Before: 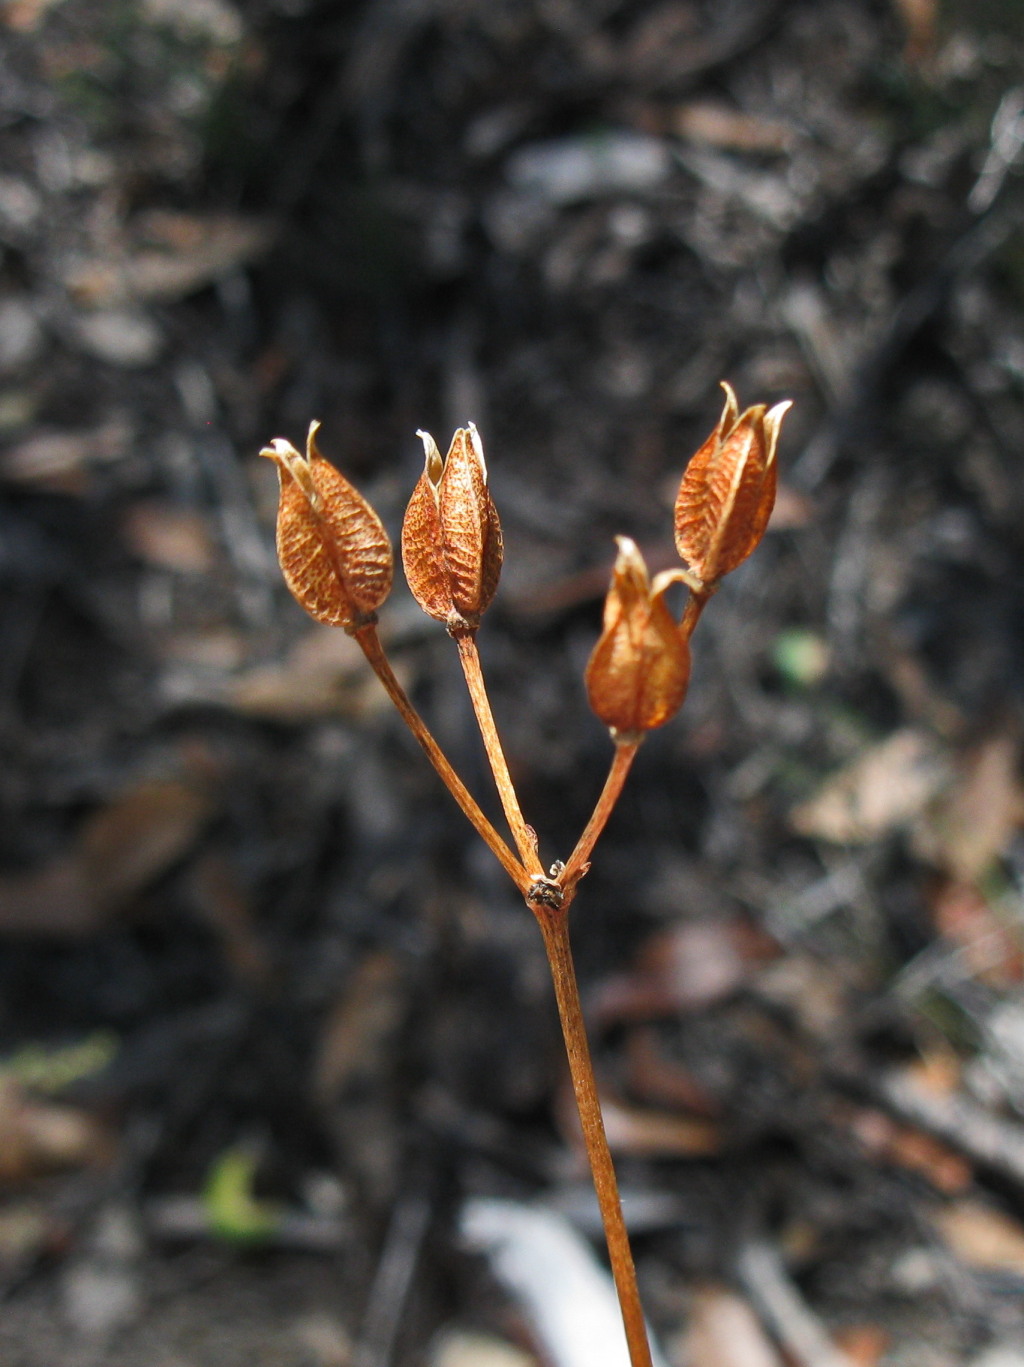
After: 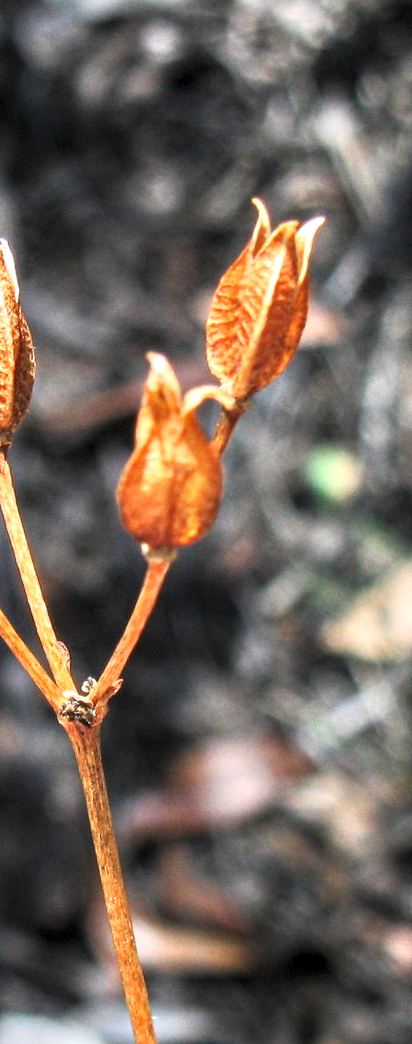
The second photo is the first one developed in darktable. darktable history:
tone equalizer: -7 EV 0.146 EV, -6 EV 0.606 EV, -5 EV 1.17 EV, -4 EV 1.32 EV, -3 EV 1.15 EV, -2 EV 0.6 EV, -1 EV 0.146 EV, edges refinement/feathering 500, mask exposure compensation -1.57 EV, preserve details guided filter
local contrast: detail 139%
crop: left 45.744%, top 13.441%, right 13.989%, bottom 10.138%
